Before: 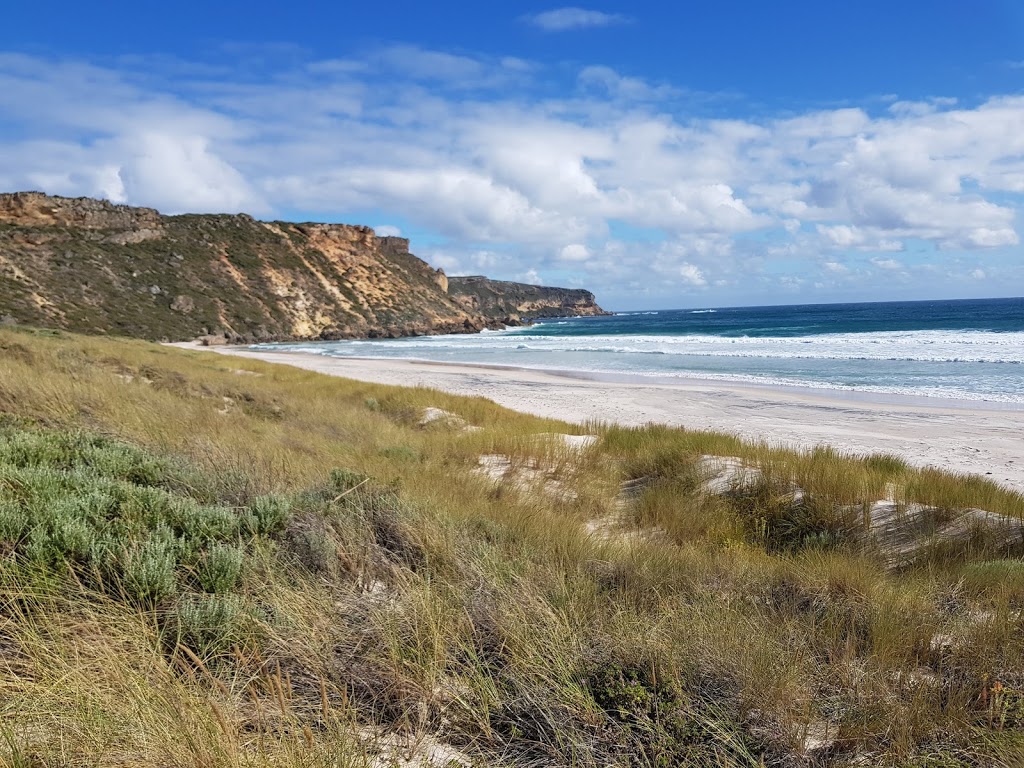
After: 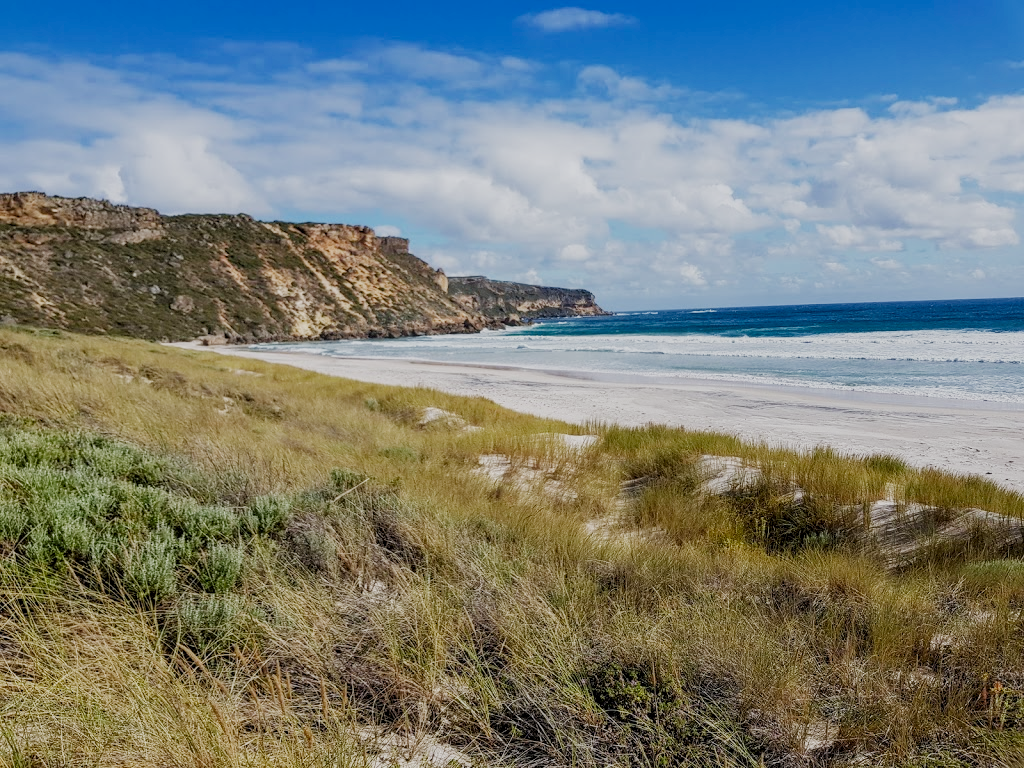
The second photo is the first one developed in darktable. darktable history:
local contrast: on, module defaults
contrast brightness saturation: contrast 0.044, saturation 0.15
filmic rgb: black relative exposure -7.65 EV, white relative exposure 4.56 EV, hardness 3.61, preserve chrominance no, color science v5 (2021), iterations of high-quality reconstruction 10, contrast in shadows safe, contrast in highlights safe
